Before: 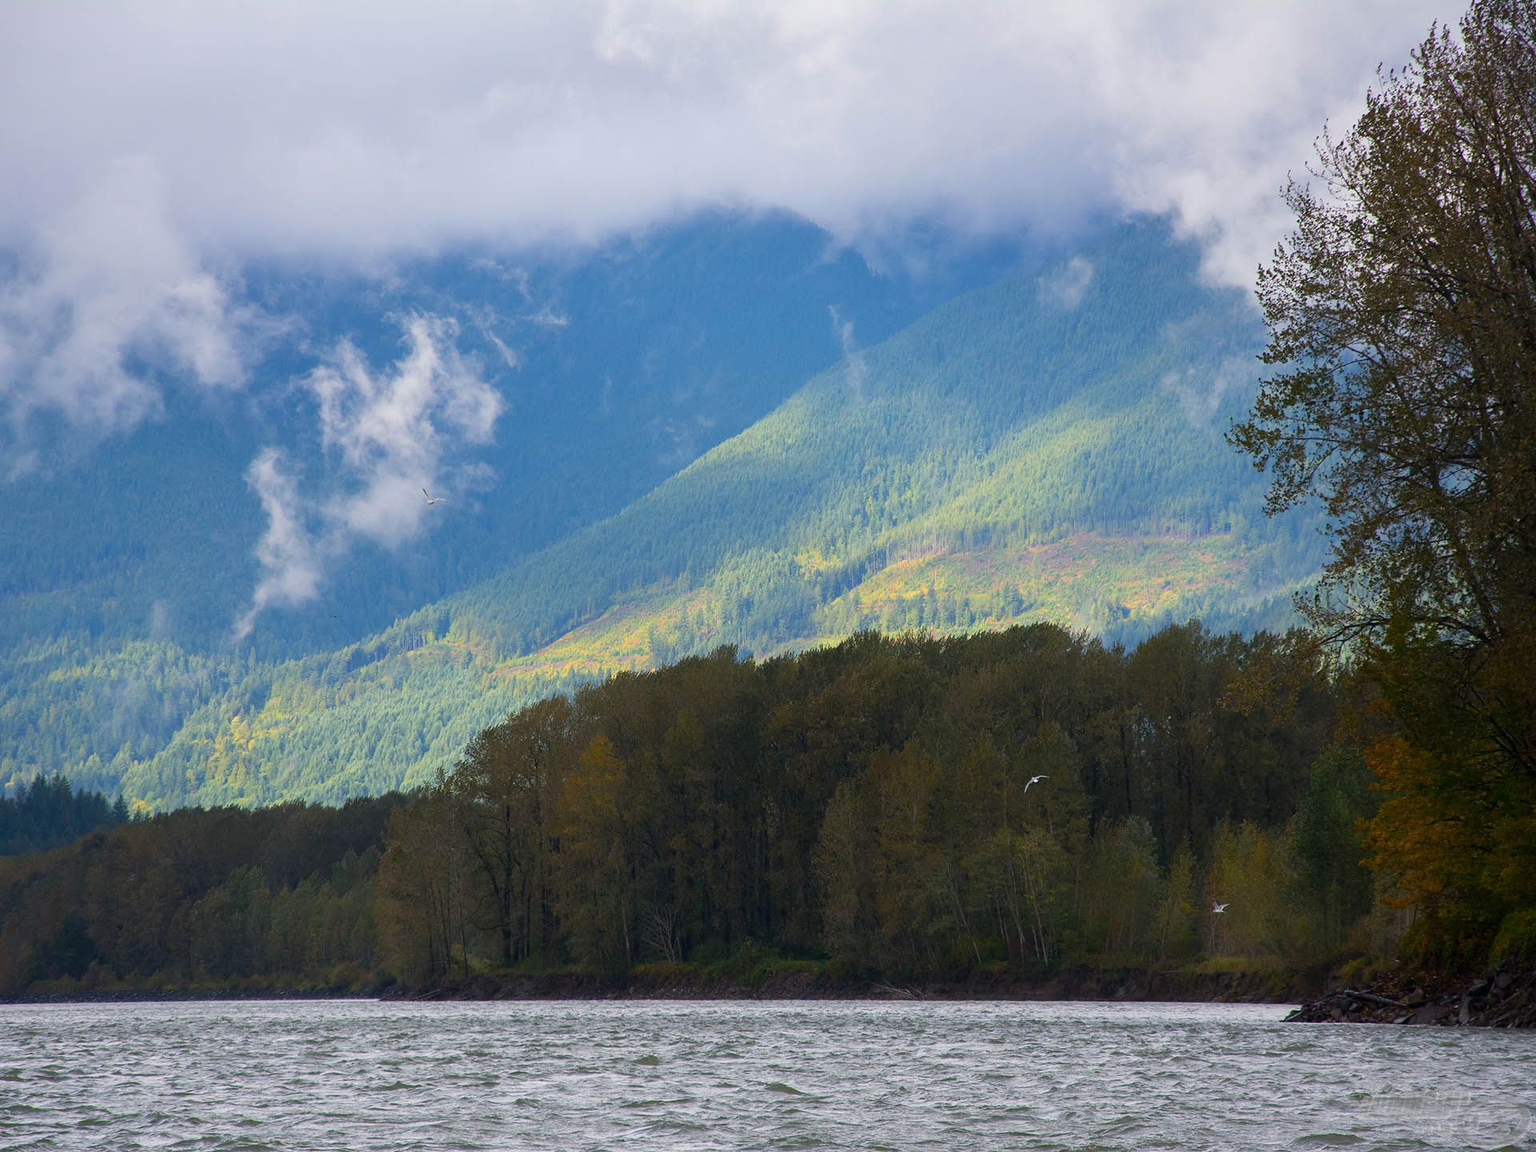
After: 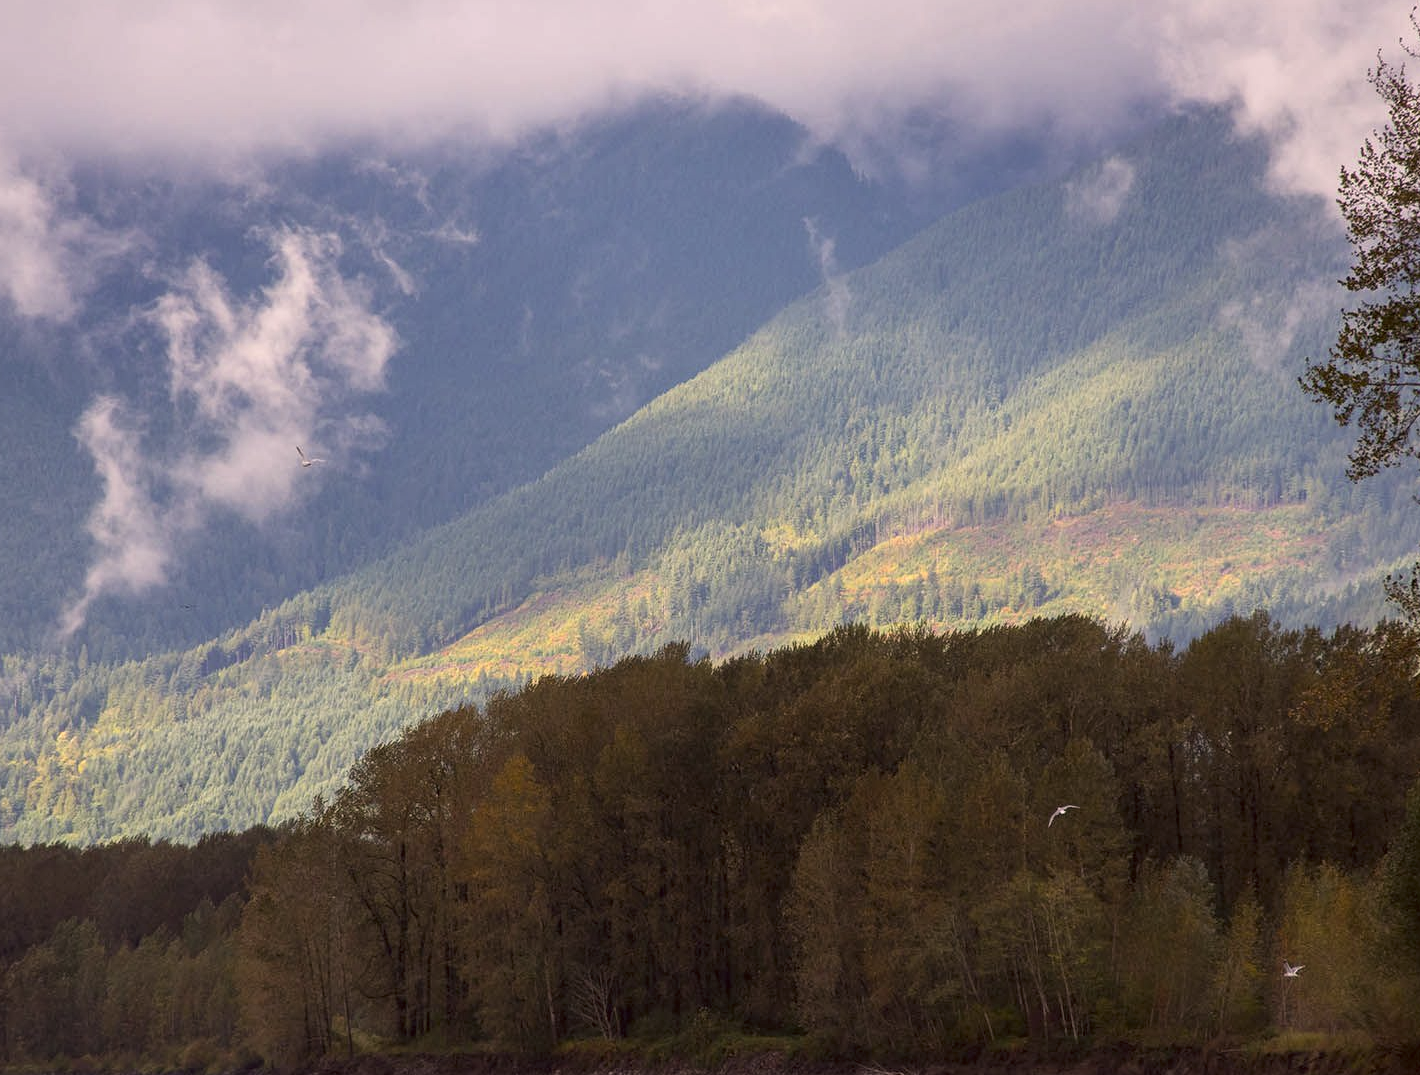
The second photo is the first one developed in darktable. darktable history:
color correction: highlights a* 10.17, highlights b* 9.78, shadows a* 8.19, shadows b* 7.81, saturation 0.786
local contrast: on, module defaults
crop and rotate: left 12.112%, top 11.417%, right 13.886%, bottom 13.92%
